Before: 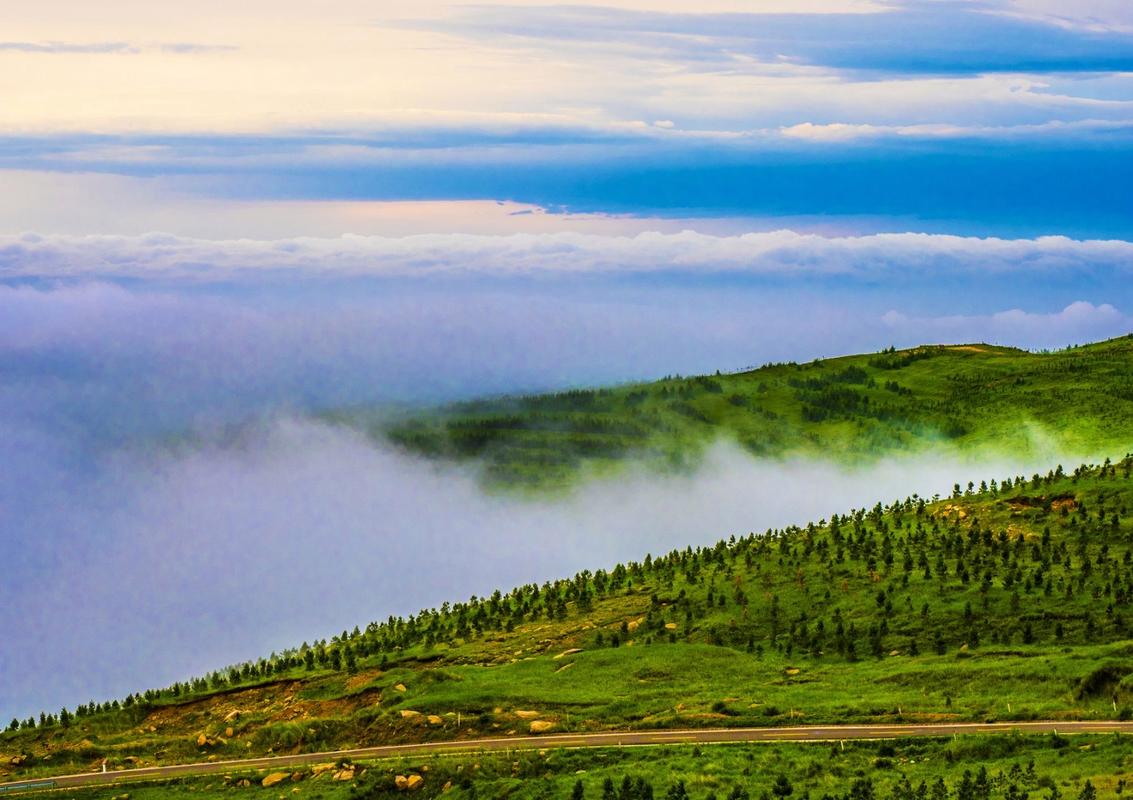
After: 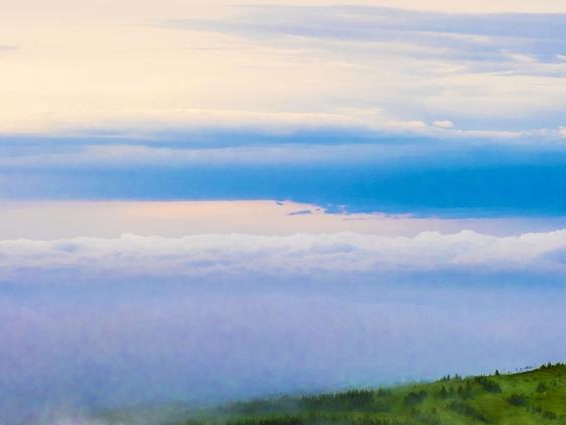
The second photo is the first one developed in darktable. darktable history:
crop: left 19.558%, right 30.406%, bottom 46.843%
